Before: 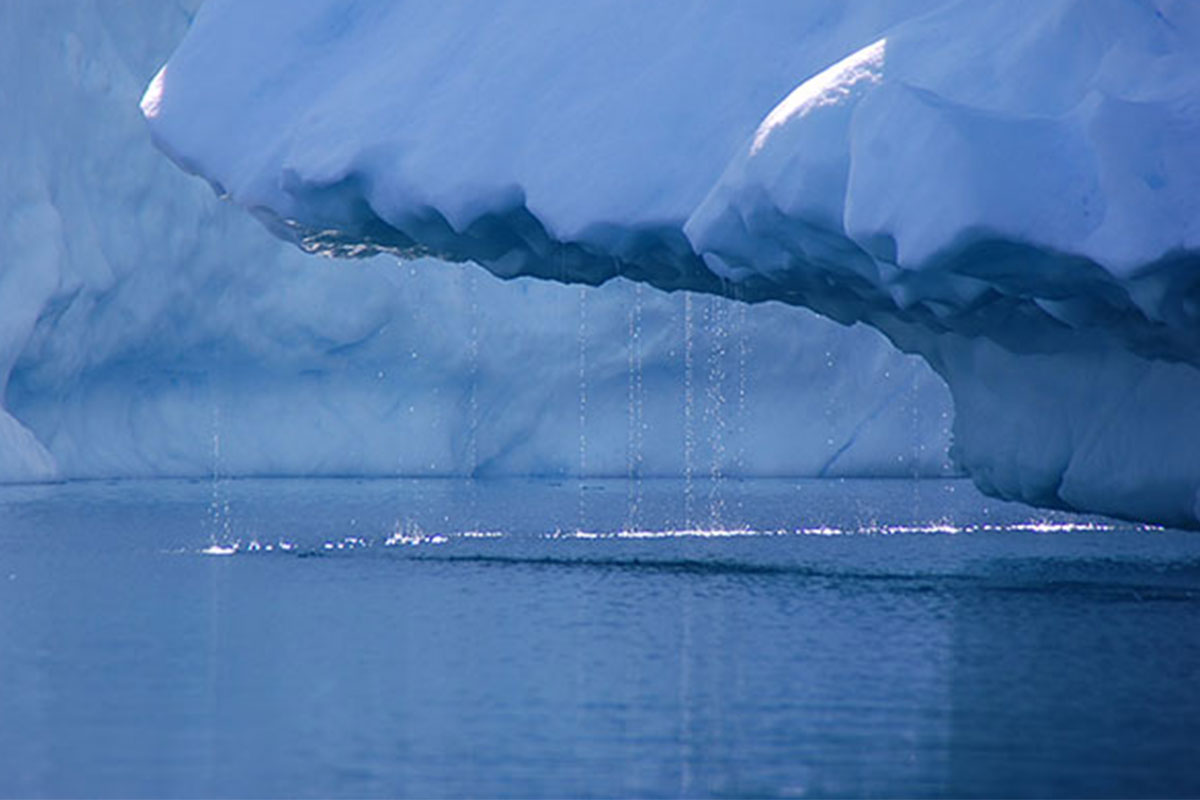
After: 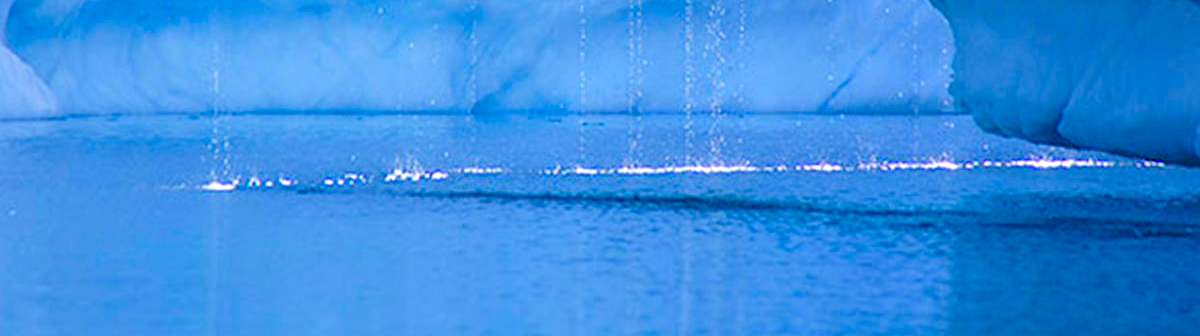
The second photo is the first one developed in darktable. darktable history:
crop: top 45.551%, bottom 12.262%
shadows and highlights: shadows 60, soften with gaussian
color balance rgb: perceptual saturation grading › global saturation 20%, global vibrance 20%
levels: black 3.83%, white 90.64%, levels [0.044, 0.416, 0.908]
